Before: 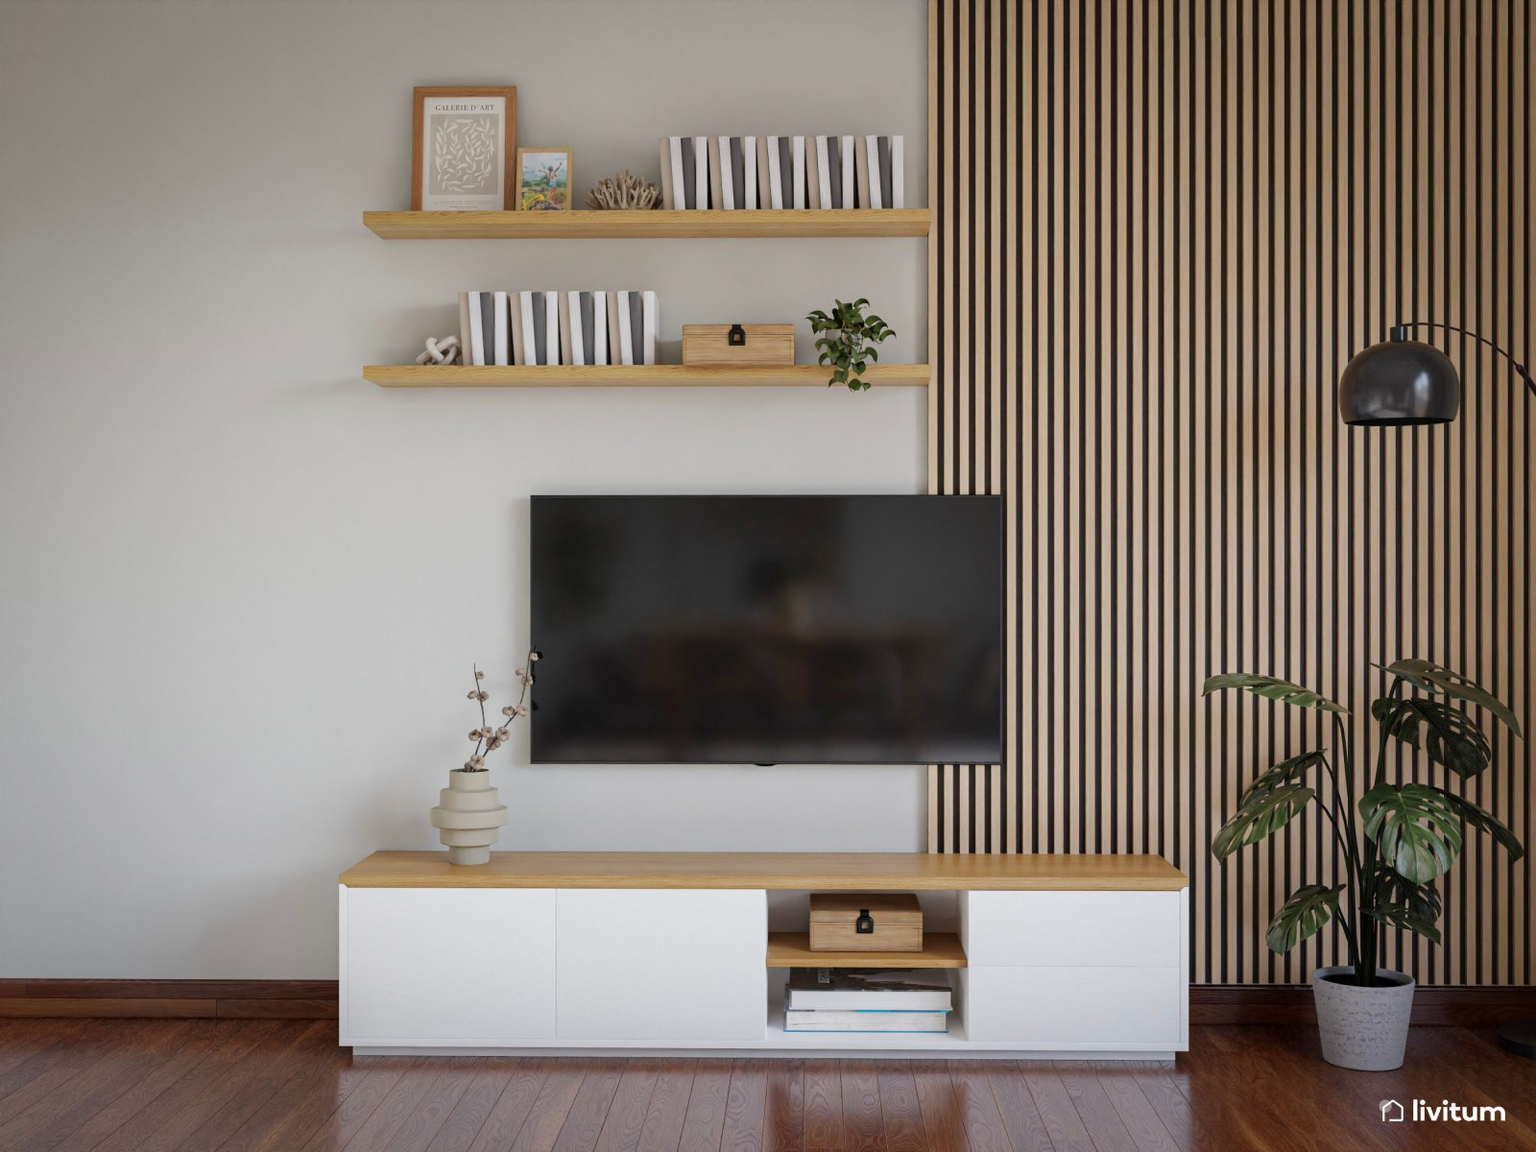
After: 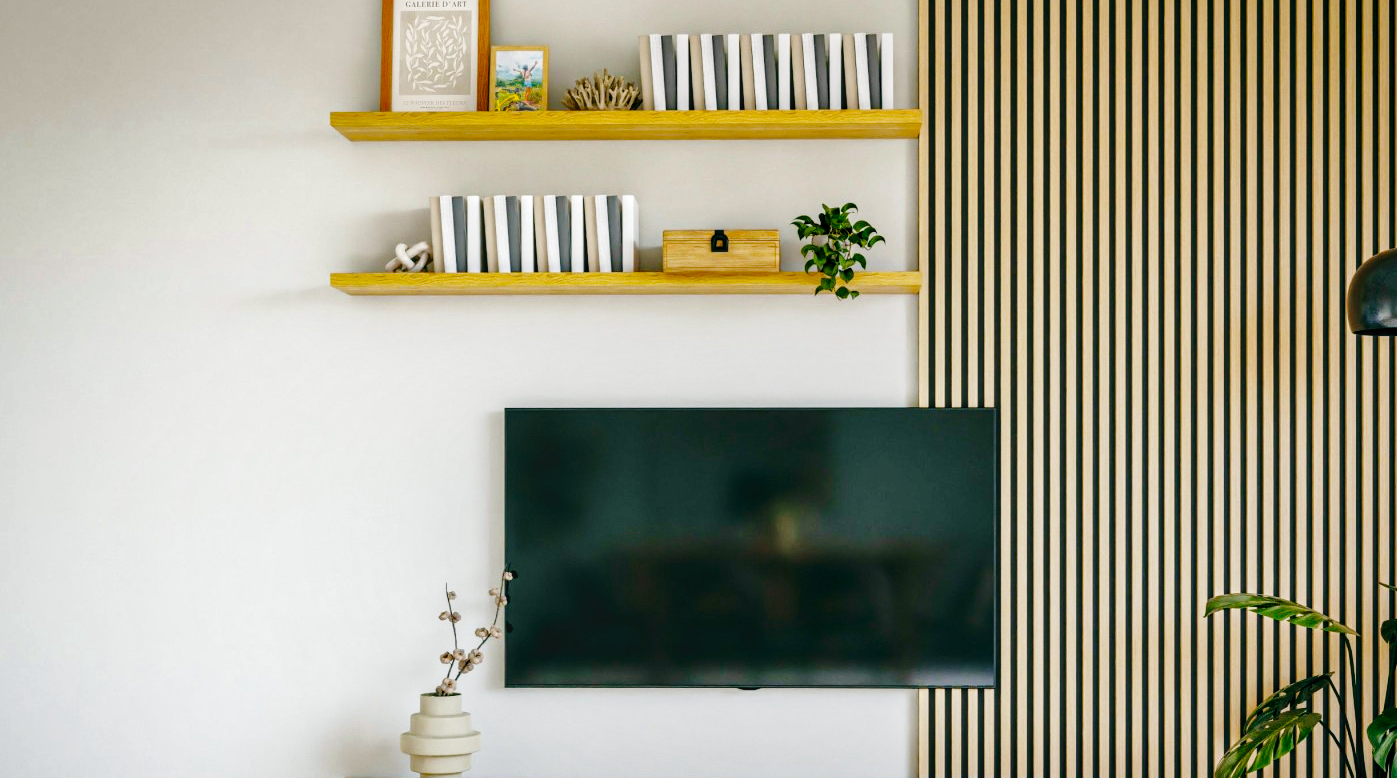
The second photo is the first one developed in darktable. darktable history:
color balance rgb: global offset › luminance -0.311%, global offset › chroma 0.115%, global offset › hue 164.37°, perceptual saturation grading › global saturation 35.755%, perceptual saturation grading › shadows 34.84%, perceptual brilliance grading › global brilliance 17.821%, contrast 4.982%
base curve: curves: ch0 [(0, 0) (0.036, 0.025) (0.121, 0.166) (0.206, 0.329) (0.605, 0.79) (1, 1)], preserve colors none
shadows and highlights: shadows -20.57, white point adjustment -2.1, highlights -34.81, highlights color adjustment 40.02%
crop: left 3.016%, top 9.011%, right 9.62%, bottom 26.095%
local contrast: on, module defaults
